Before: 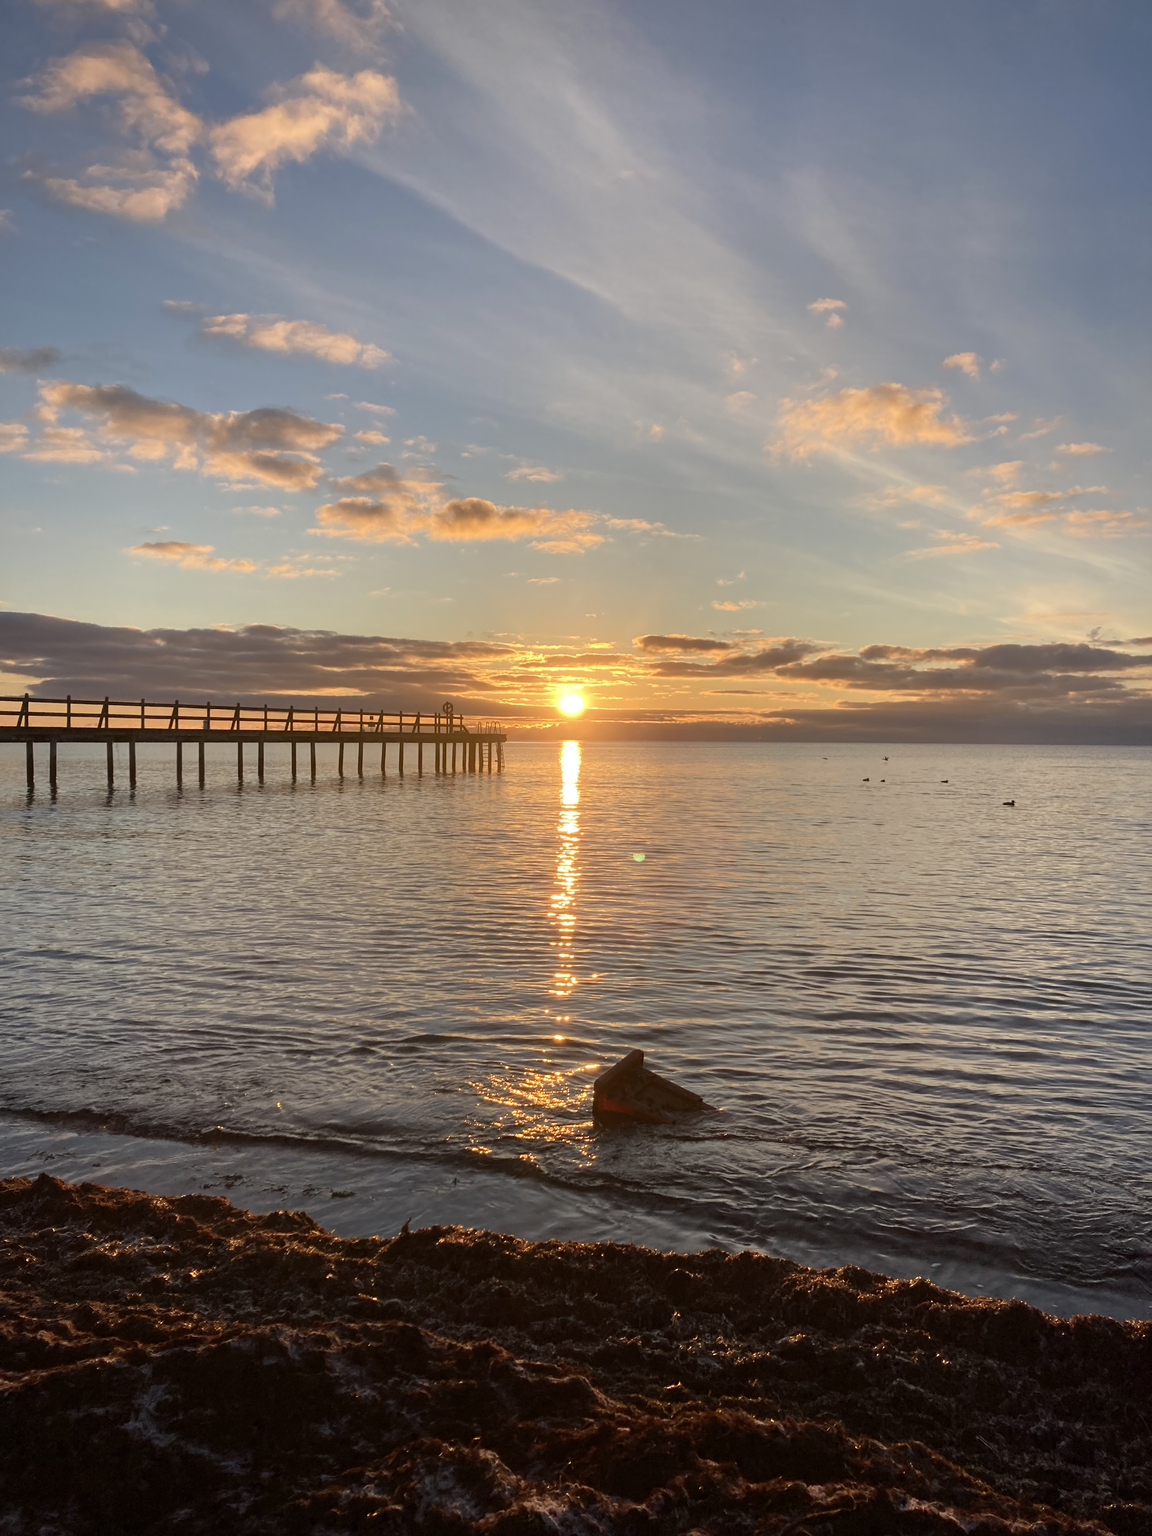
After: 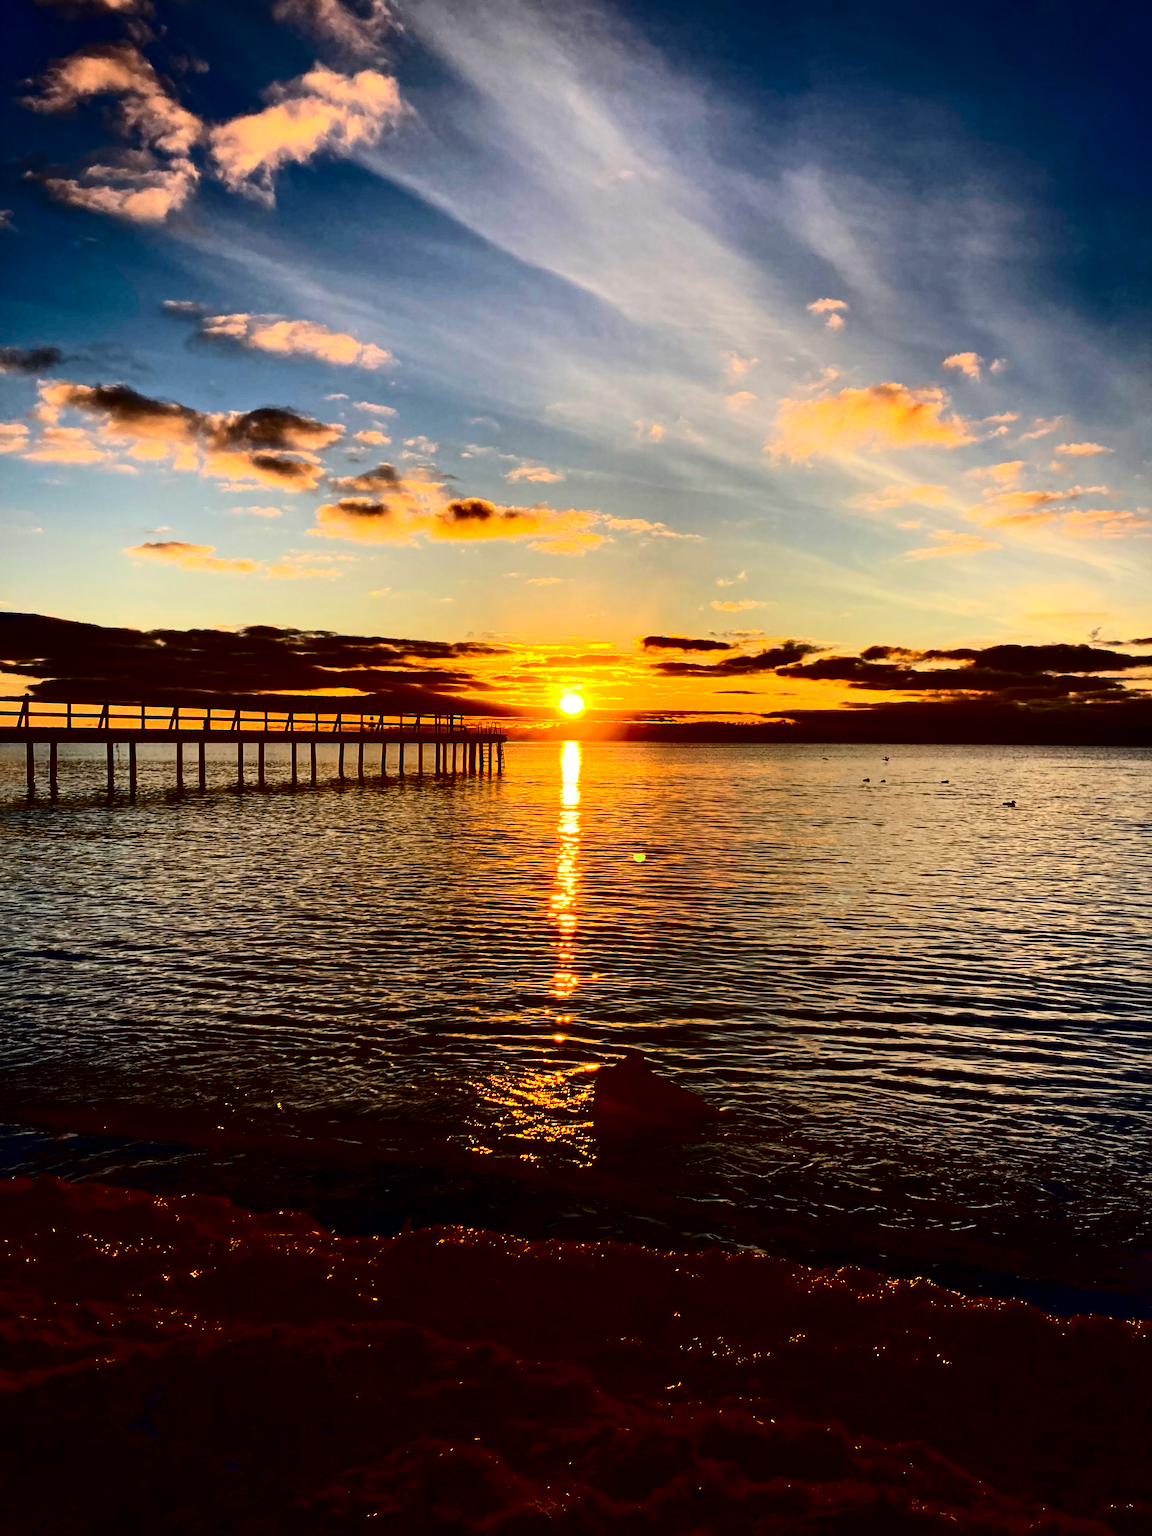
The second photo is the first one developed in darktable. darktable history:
contrast brightness saturation: contrast 0.774, brightness -0.99, saturation 0.989
